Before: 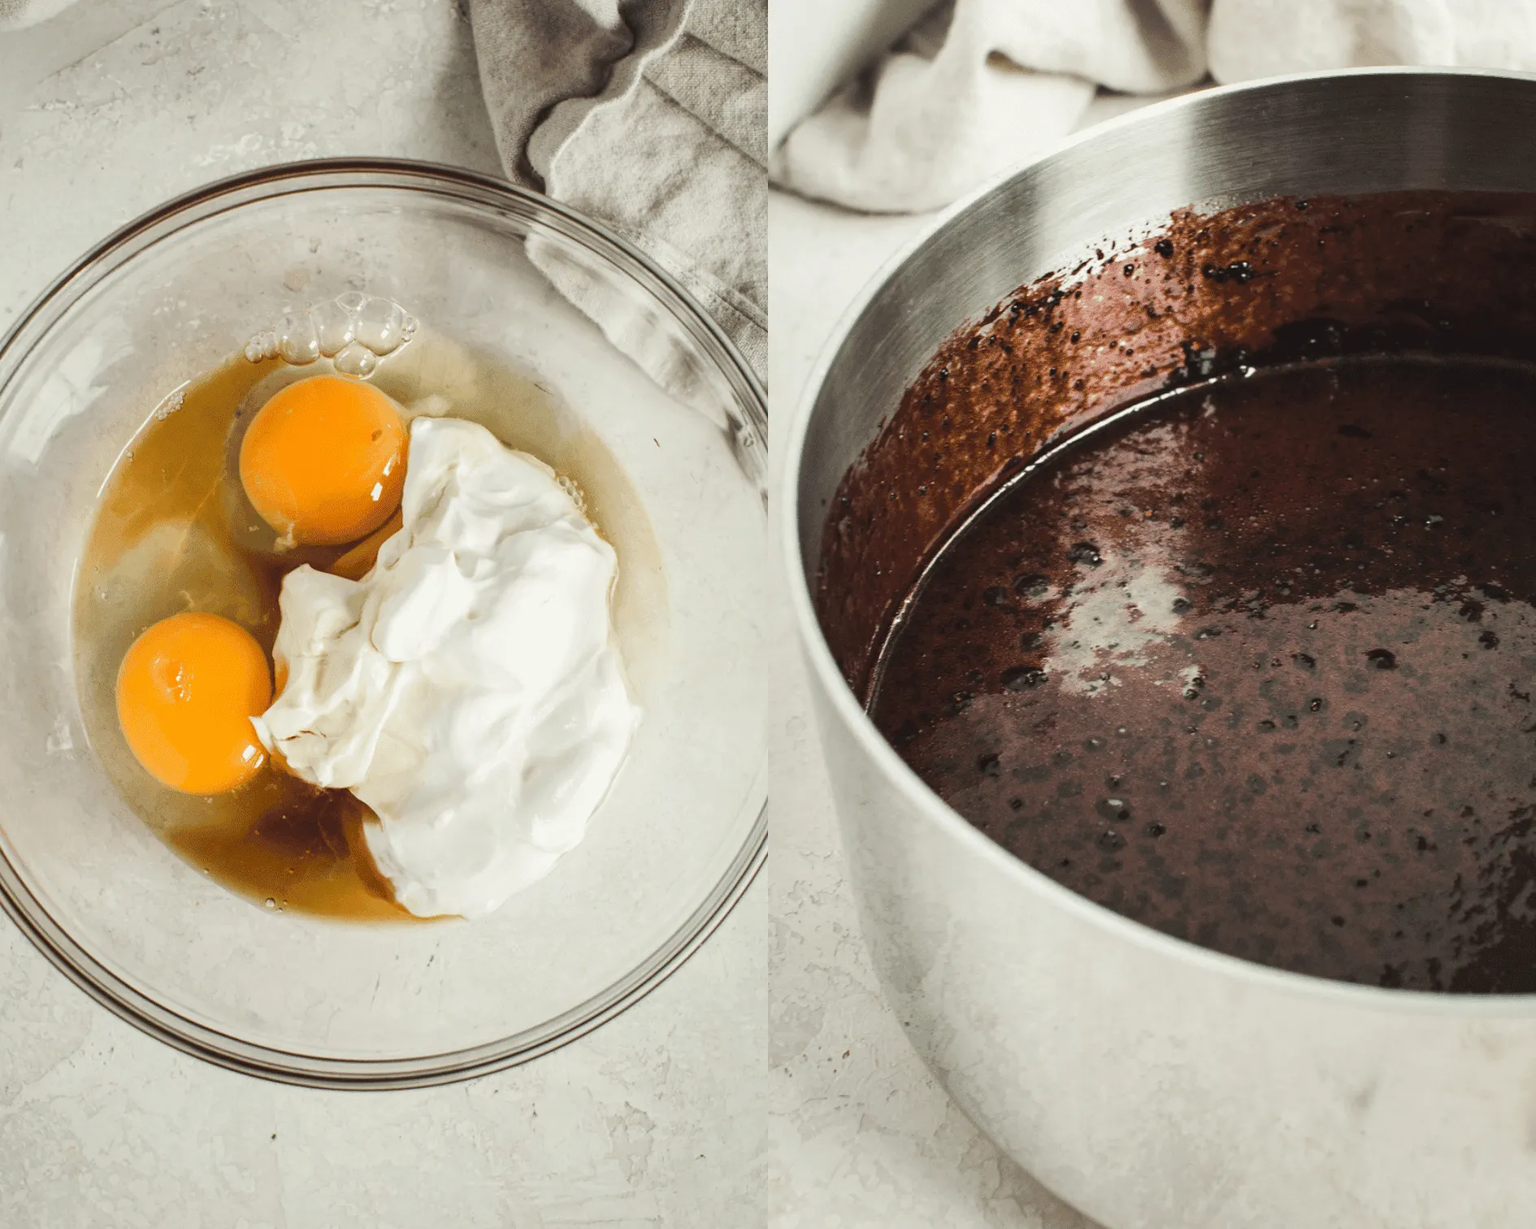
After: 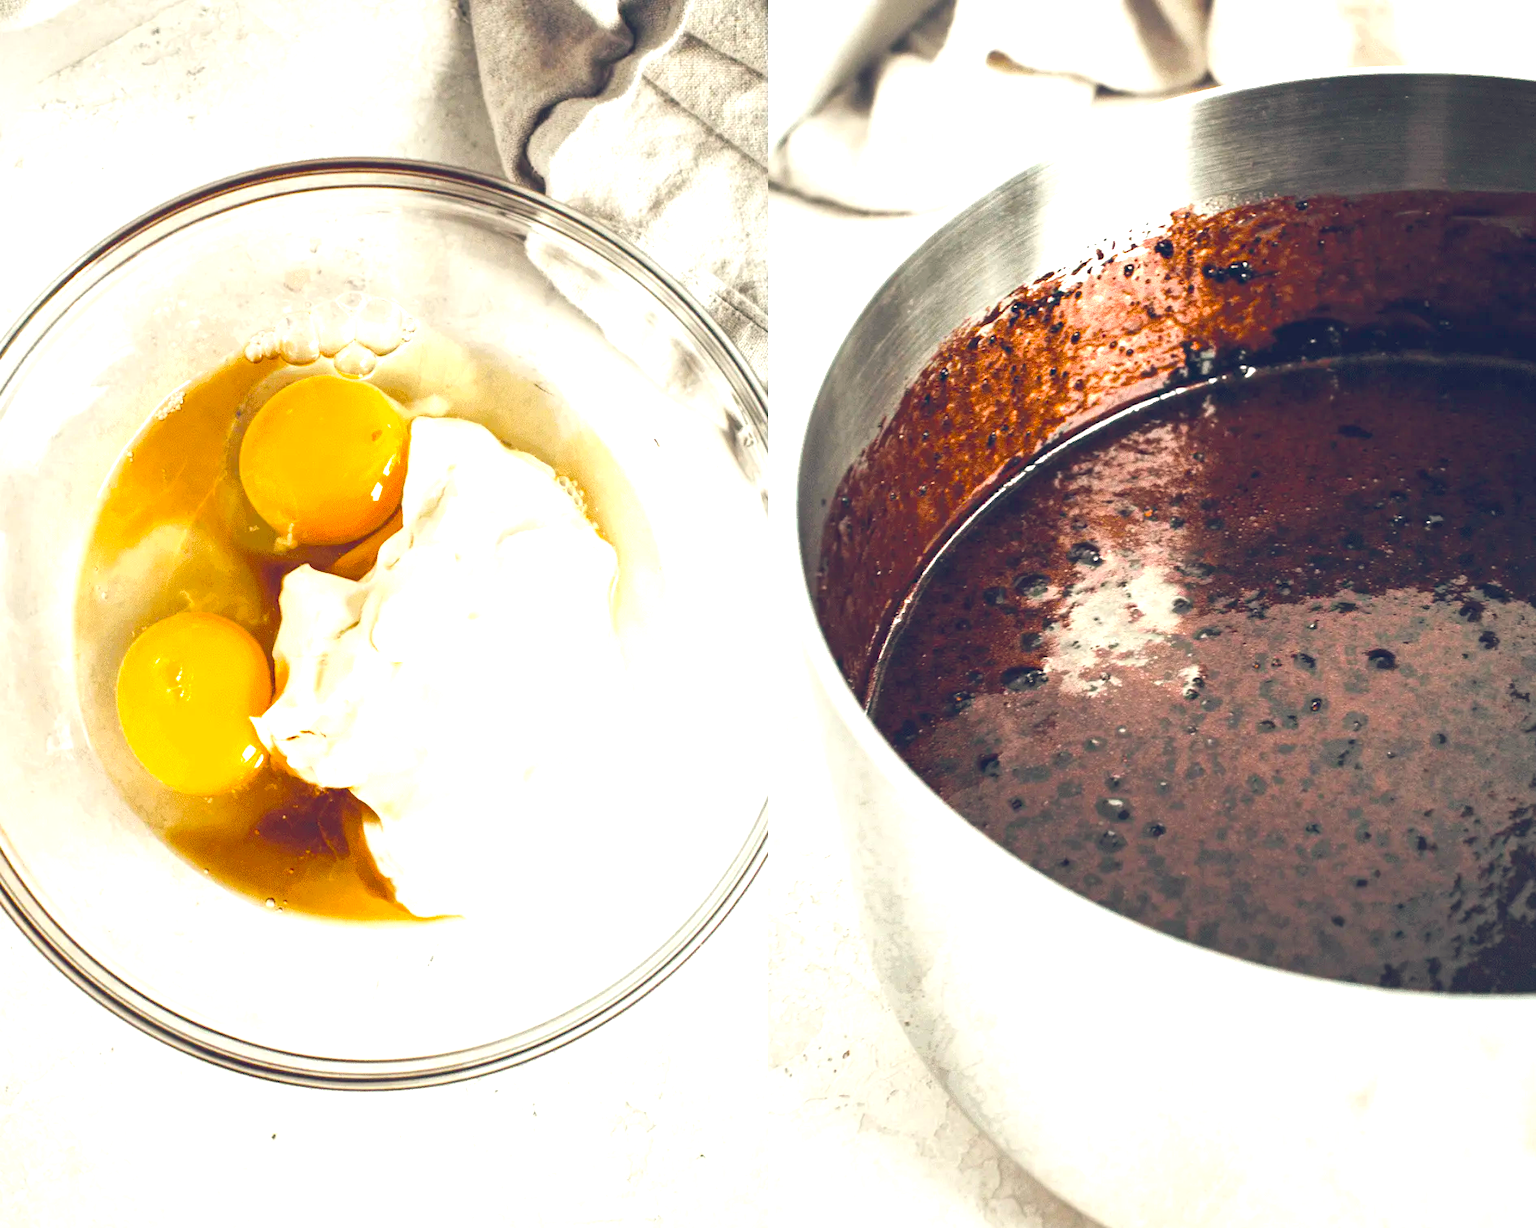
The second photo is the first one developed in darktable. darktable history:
color balance rgb: shadows lift › chroma 2.808%, shadows lift › hue 191.3°, highlights gain › chroma 0.207%, highlights gain › hue 331.92°, global offset › chroma 0.249%, global offset › hue 256.83°, linear chroma grading › global chroma 0.405%, perceptual saturation grading › global saturation 36.875%, perceptual saturation grading › shadows 34.655%, global vibrance 9.894%
exposure: black level correction 0, exposure 1.099 EV, compensate highlight preservation false
